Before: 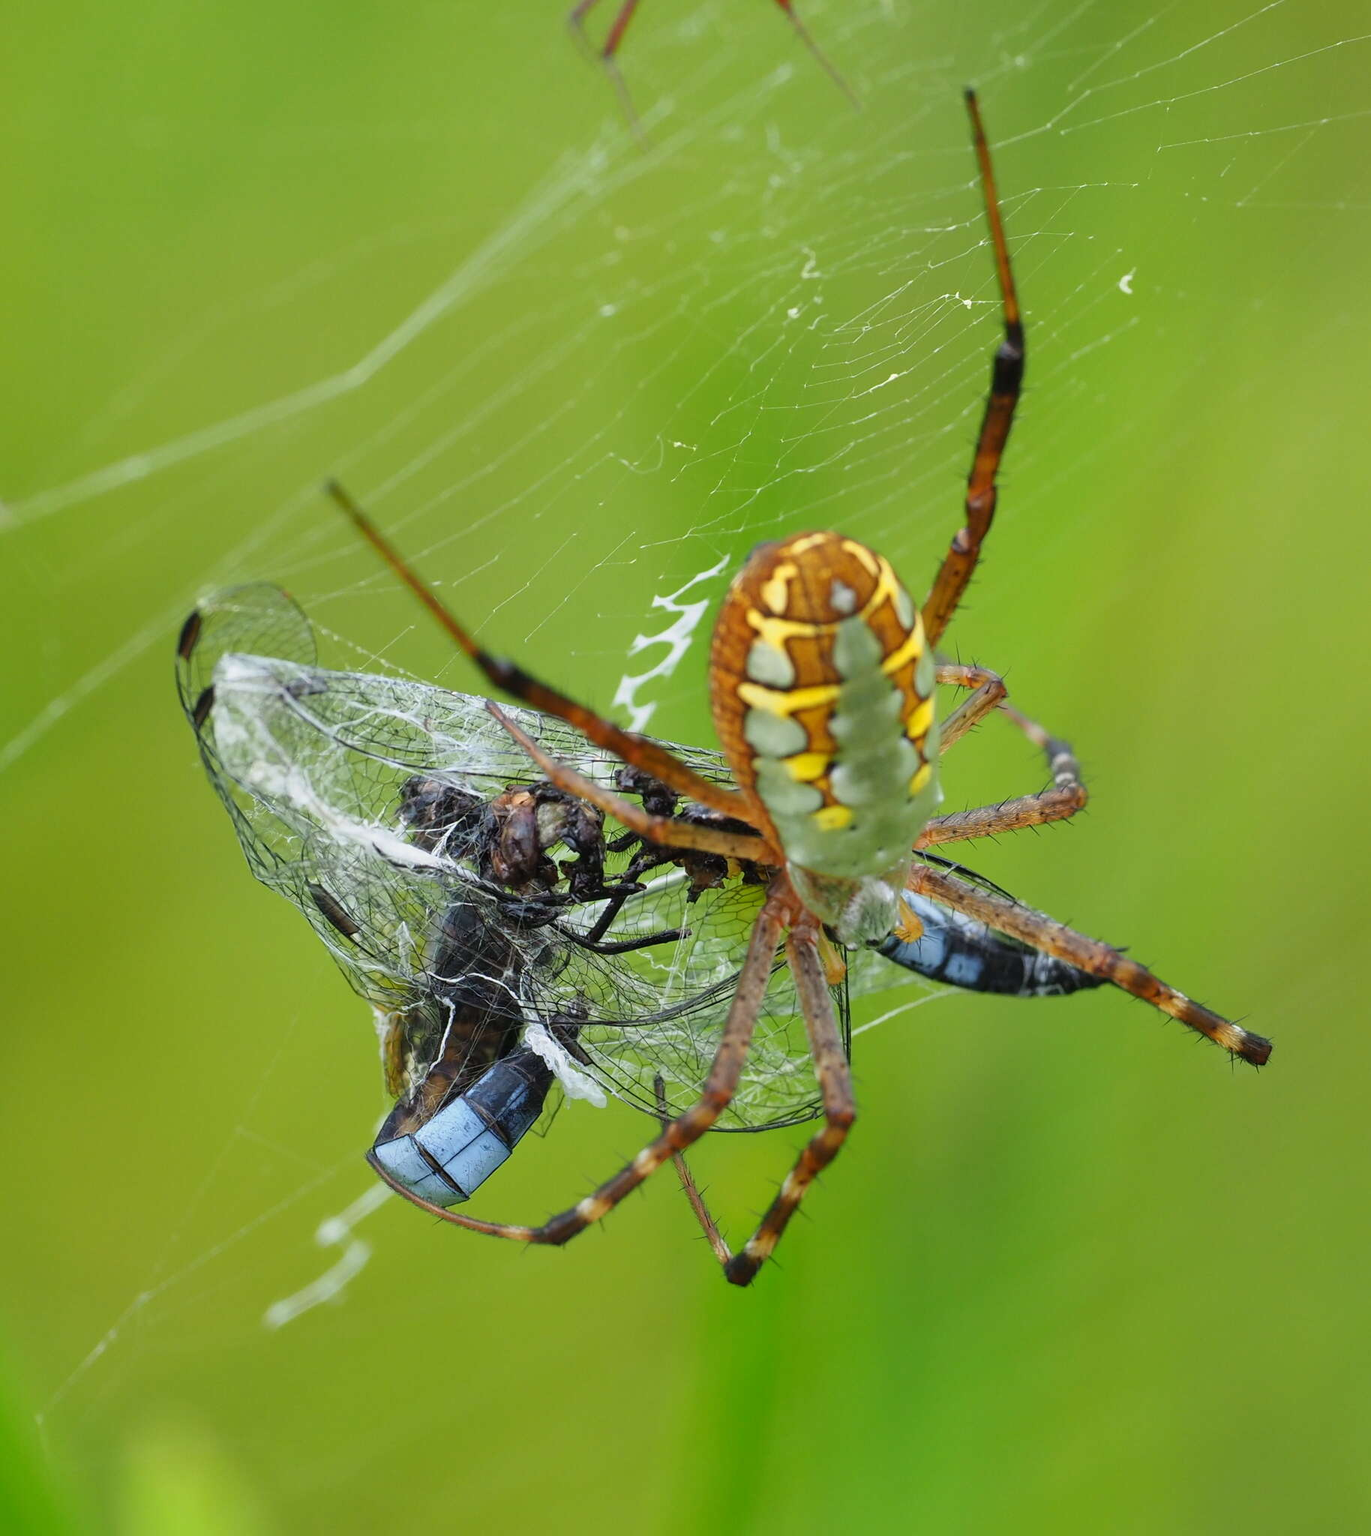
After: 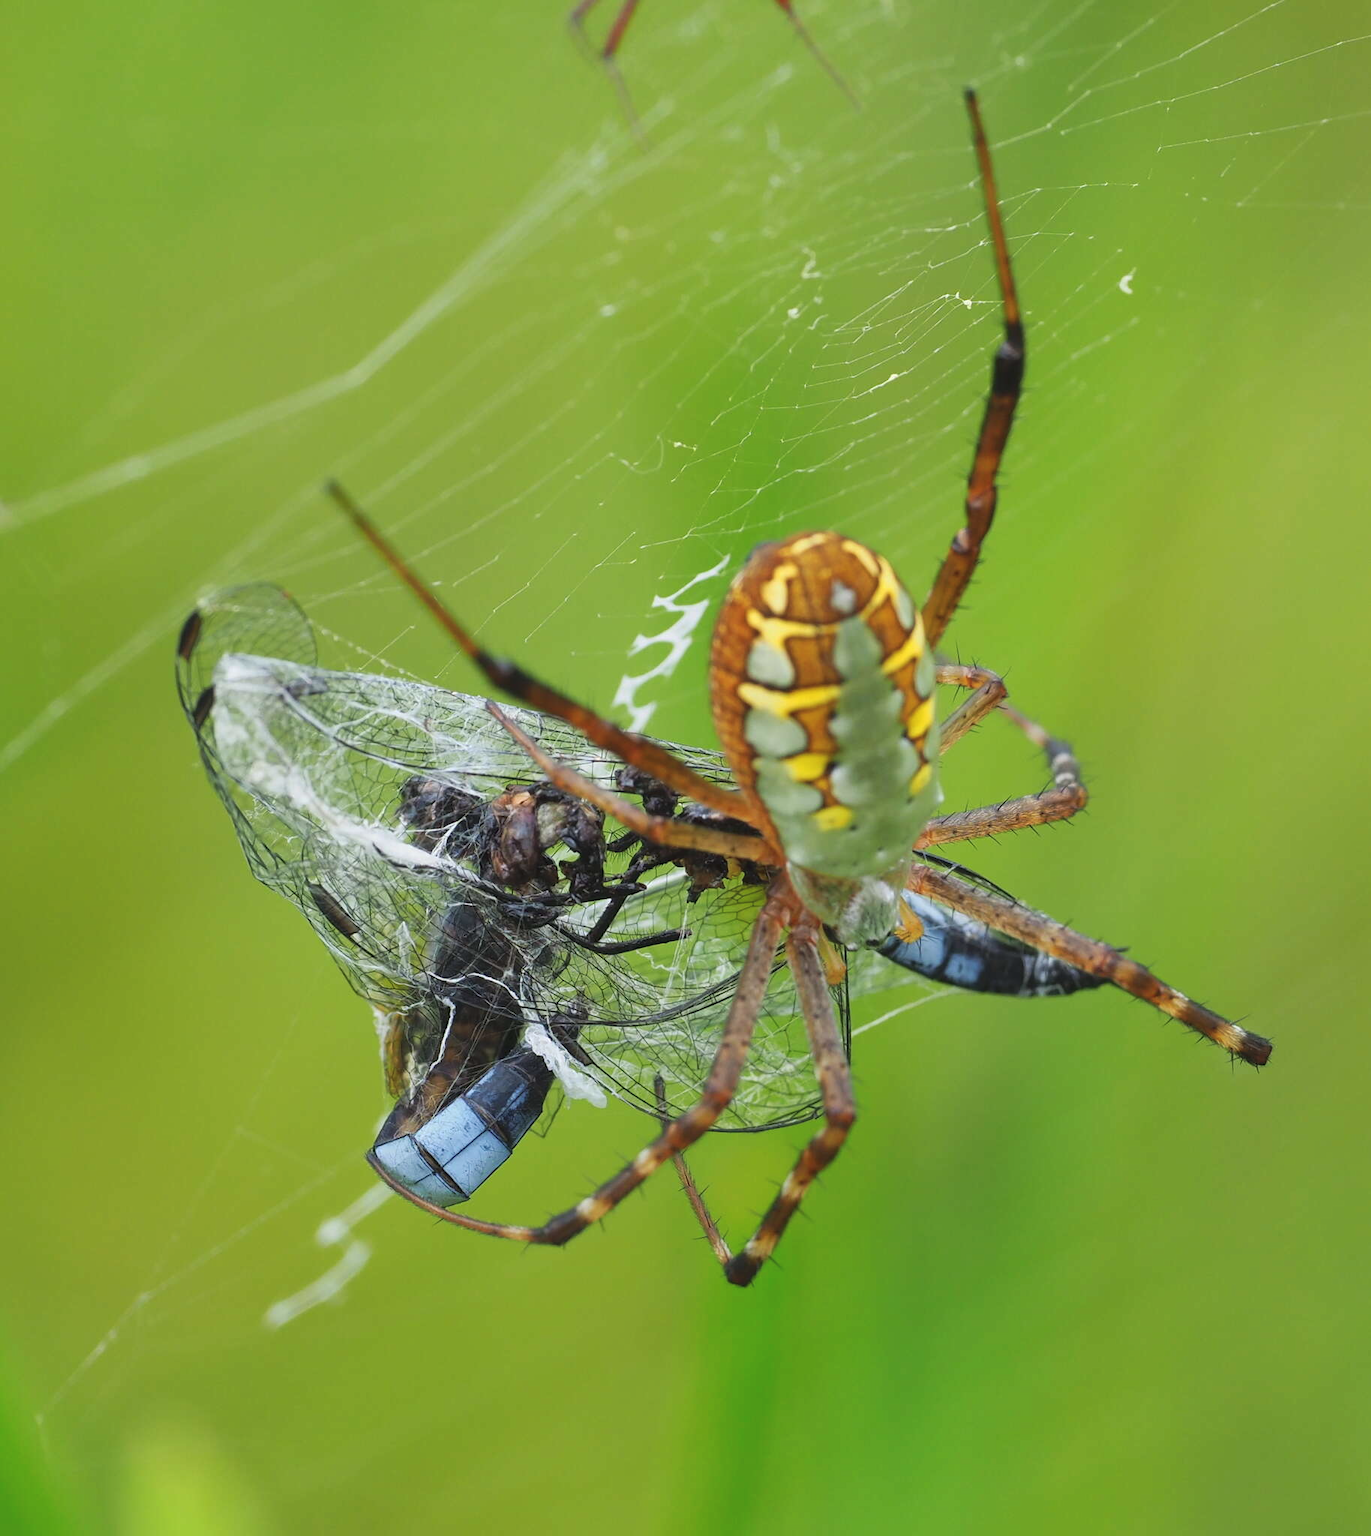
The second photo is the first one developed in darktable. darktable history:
tone curve: curves: ch0 [(0, 0) (0.003, 0.04) (0.011, 0.053) (0.025, 0.077) (0.044, 0.104) (0.069, 0.127) (0.1, 0.15) (0.136, 0.177) (0.177, 0.215) (0.224, 0.254) (0.277, 0.3) (0.335, 0.355) (0.399, 0.41) (0.468, 0.477) (0.543, 0.554) (0.623, 0.636) (0.709, 0.72) (0.801, 0.804) (0.898, 0.892) (1, 1)], preserve colors none
